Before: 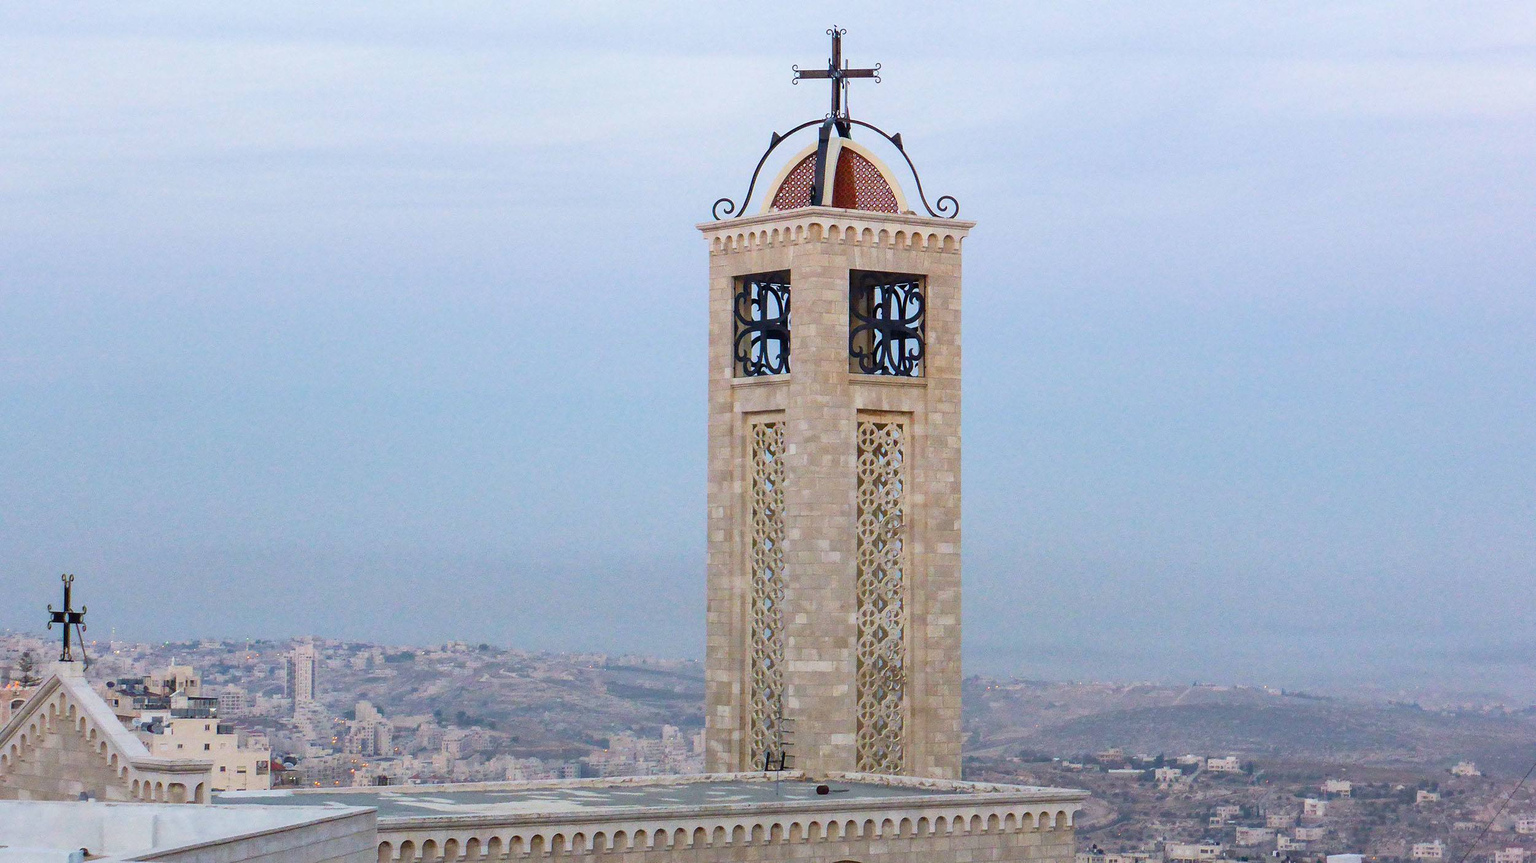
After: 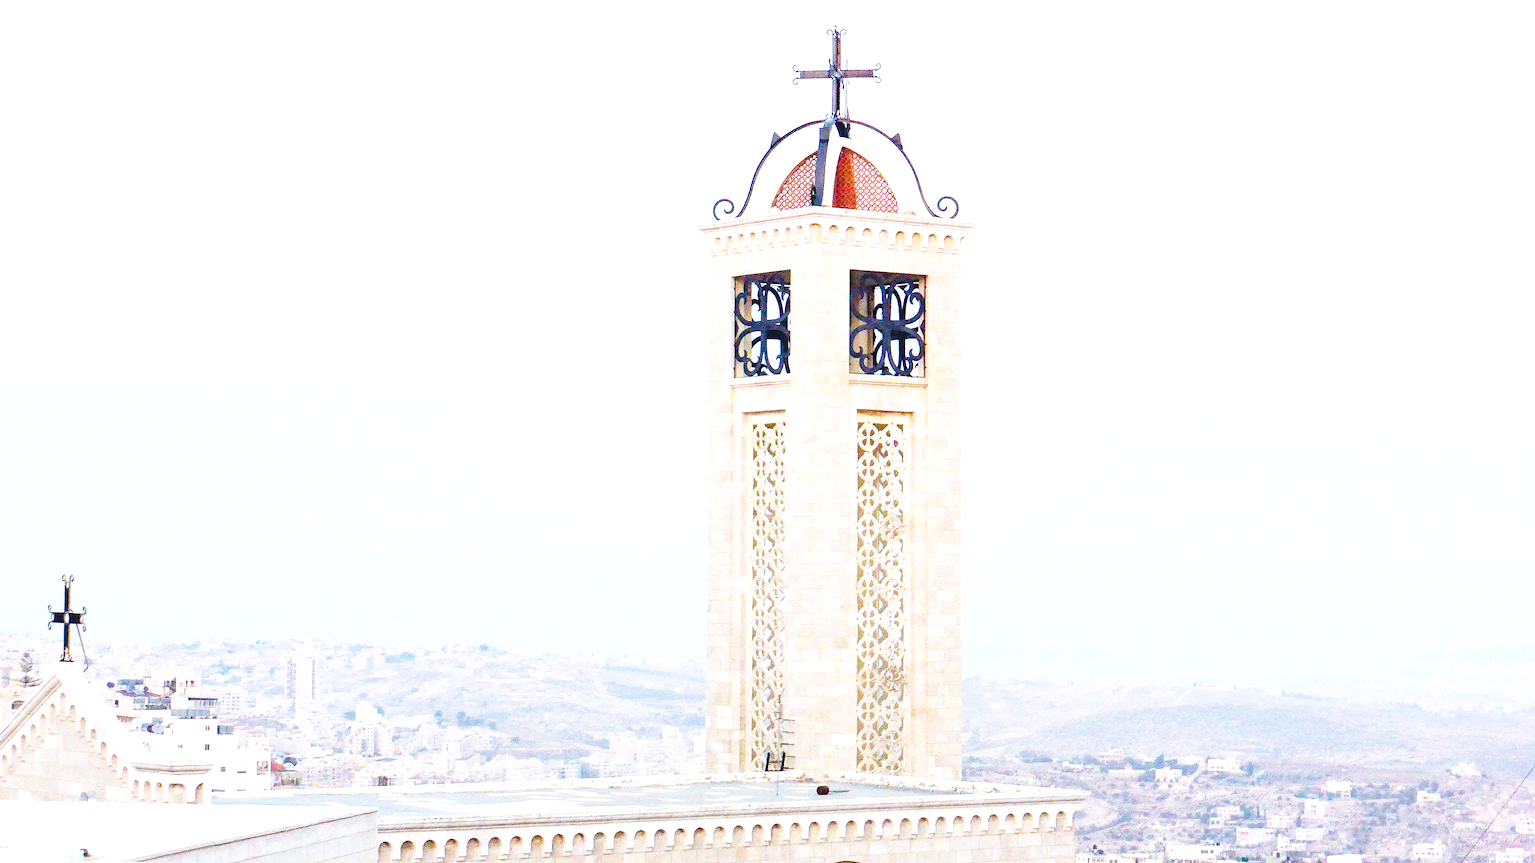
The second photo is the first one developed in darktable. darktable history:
exposure: black level correction 0, exposure 1.45 EV, compensate highlight preservation false
base curve: curves: ch0 [(0, 0) (0.028, 0.03) (0.121, 0.232) (0.46, 0.748) (0.859, 0.968) (1, 1)], preserve colors none
